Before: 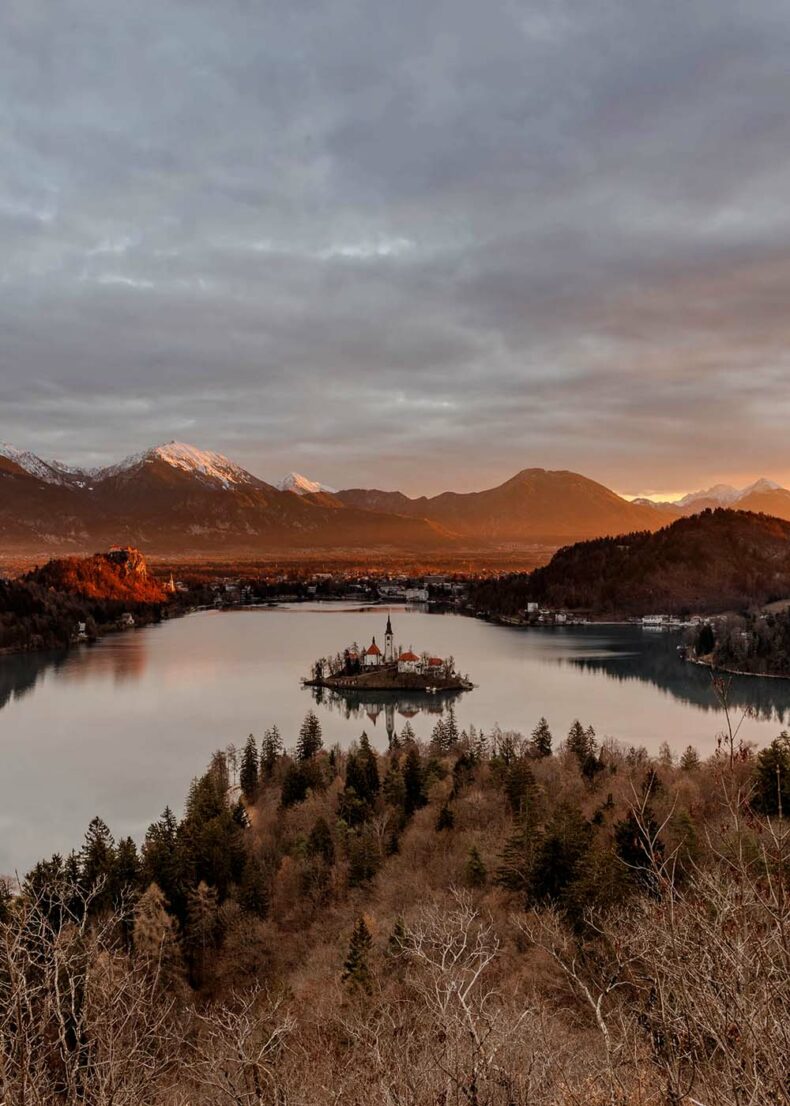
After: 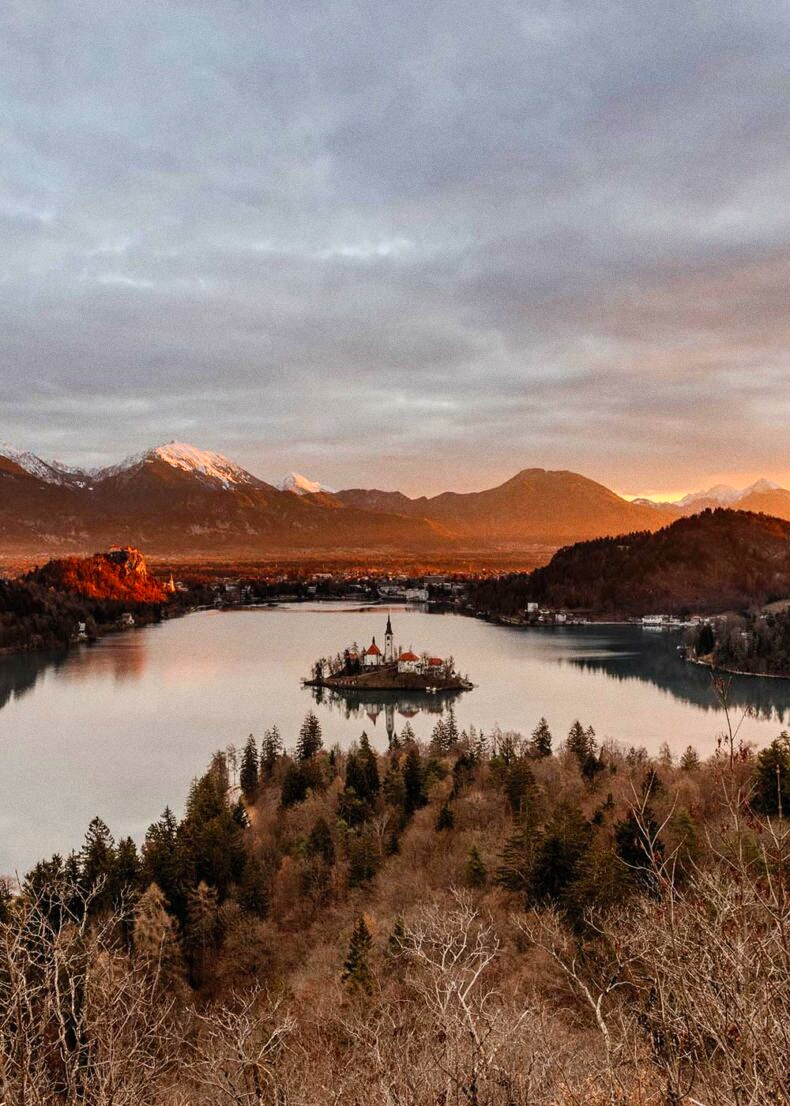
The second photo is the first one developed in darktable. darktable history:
grain: coarseness 0.47 ISO
contrast brightness saturation: contrast 0.2, brightness 0.16, saturation 0.22
